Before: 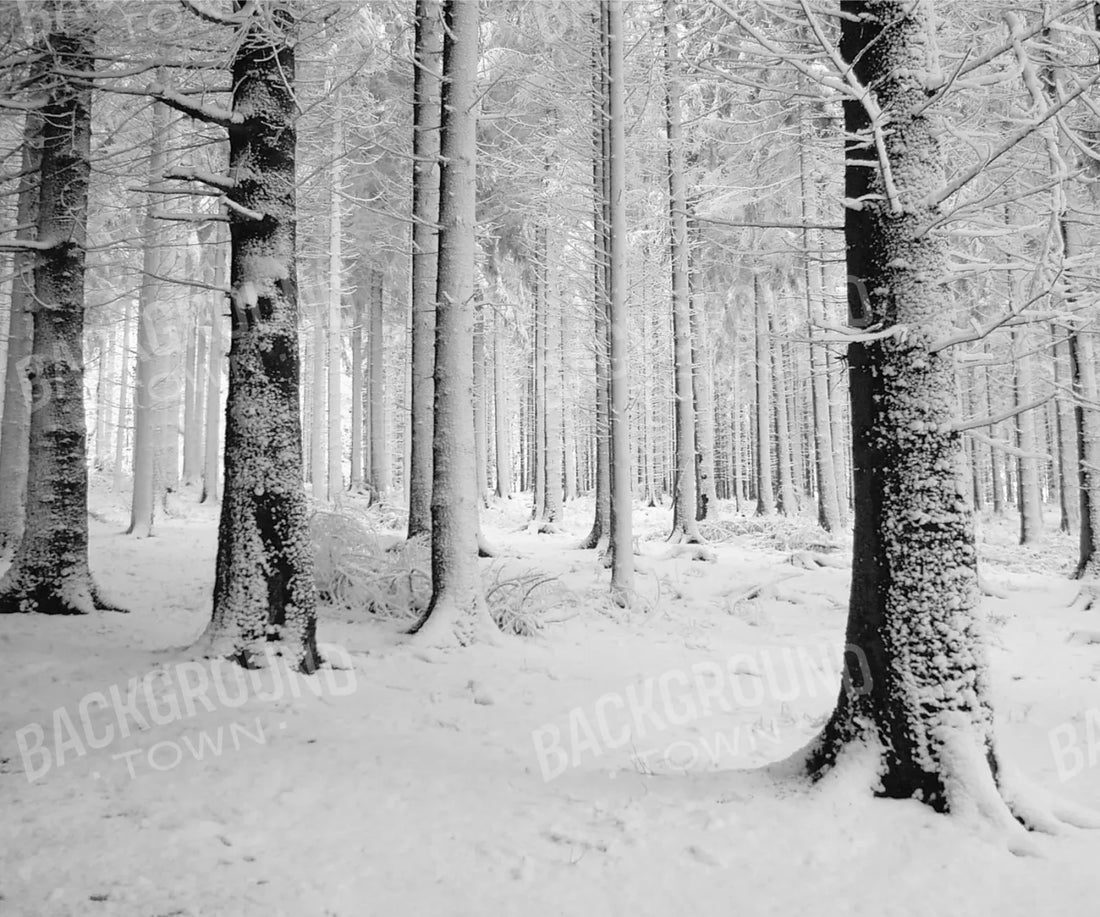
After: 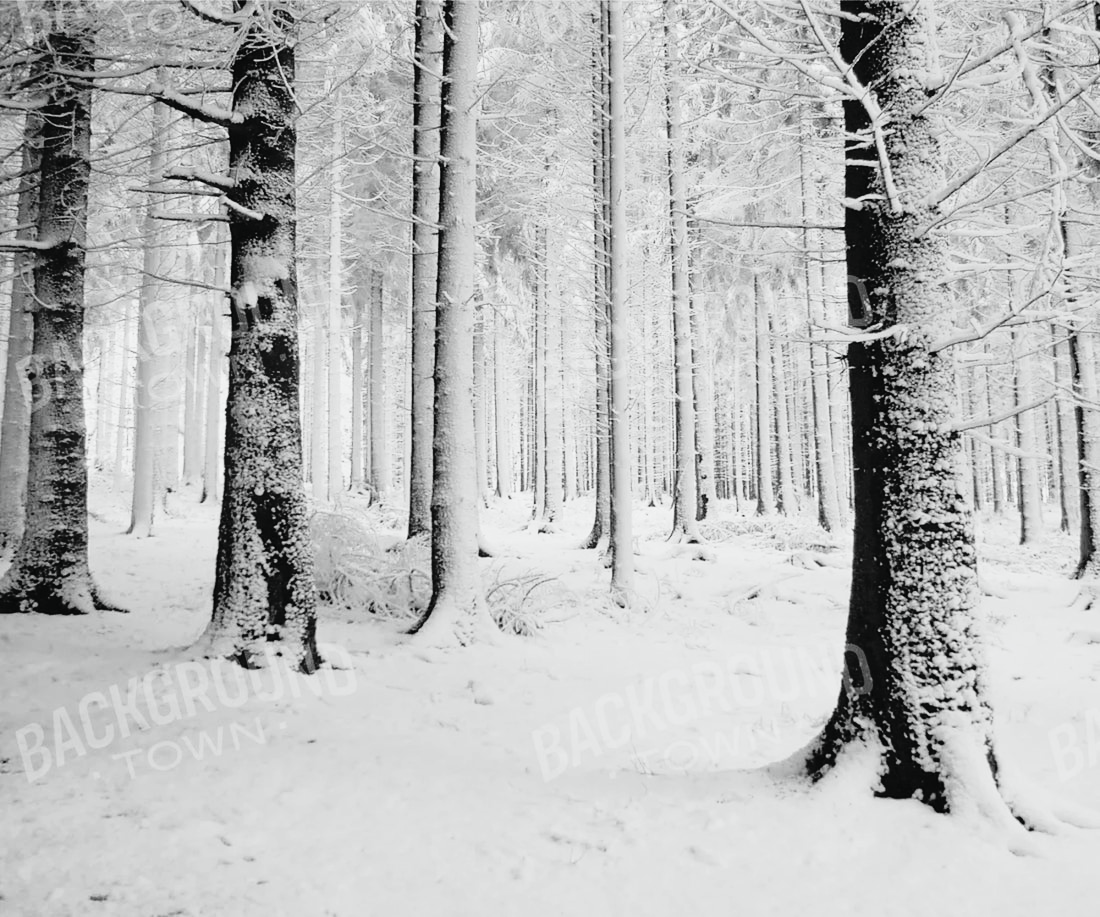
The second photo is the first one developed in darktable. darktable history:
tone curve: curves: ch0 [(0, 0.014) (0.17, 0.099) (0.398, 0.423) (0.728, 0.808) (0.877, 0.91) (0.99, 0.955)]; ch1 [(0, 0) (0.377, 0.325) (0.493, 0.491) (0.505, 0.504) (0.515, 0.515) (0.554, 0.575) (0.623, 0.643) (0.701, 0.718) (1, 1)]; ch2 [(0, 0) (0.423, 0.453) (0.481, 0.485) (0.501, 0.501) (0.531, 0.527) (0.586, 0.597) (0.663, 0.706) (0.717, 0.753) (1, 0.991)], color space Lab, independent channels
bloom: size 9%, threshold 100%, strength 7%
